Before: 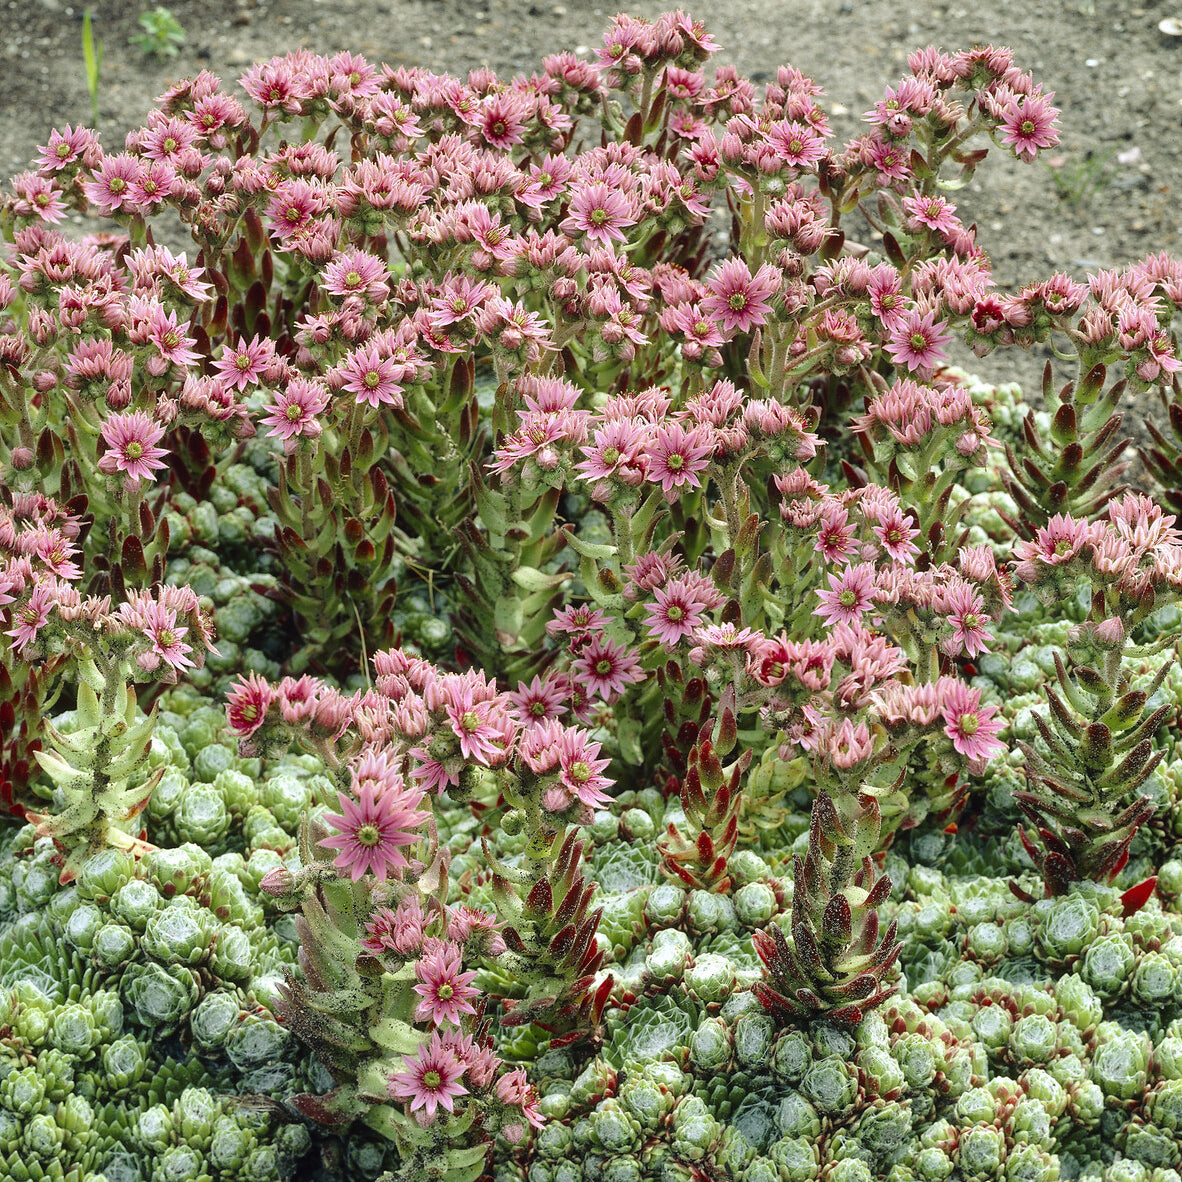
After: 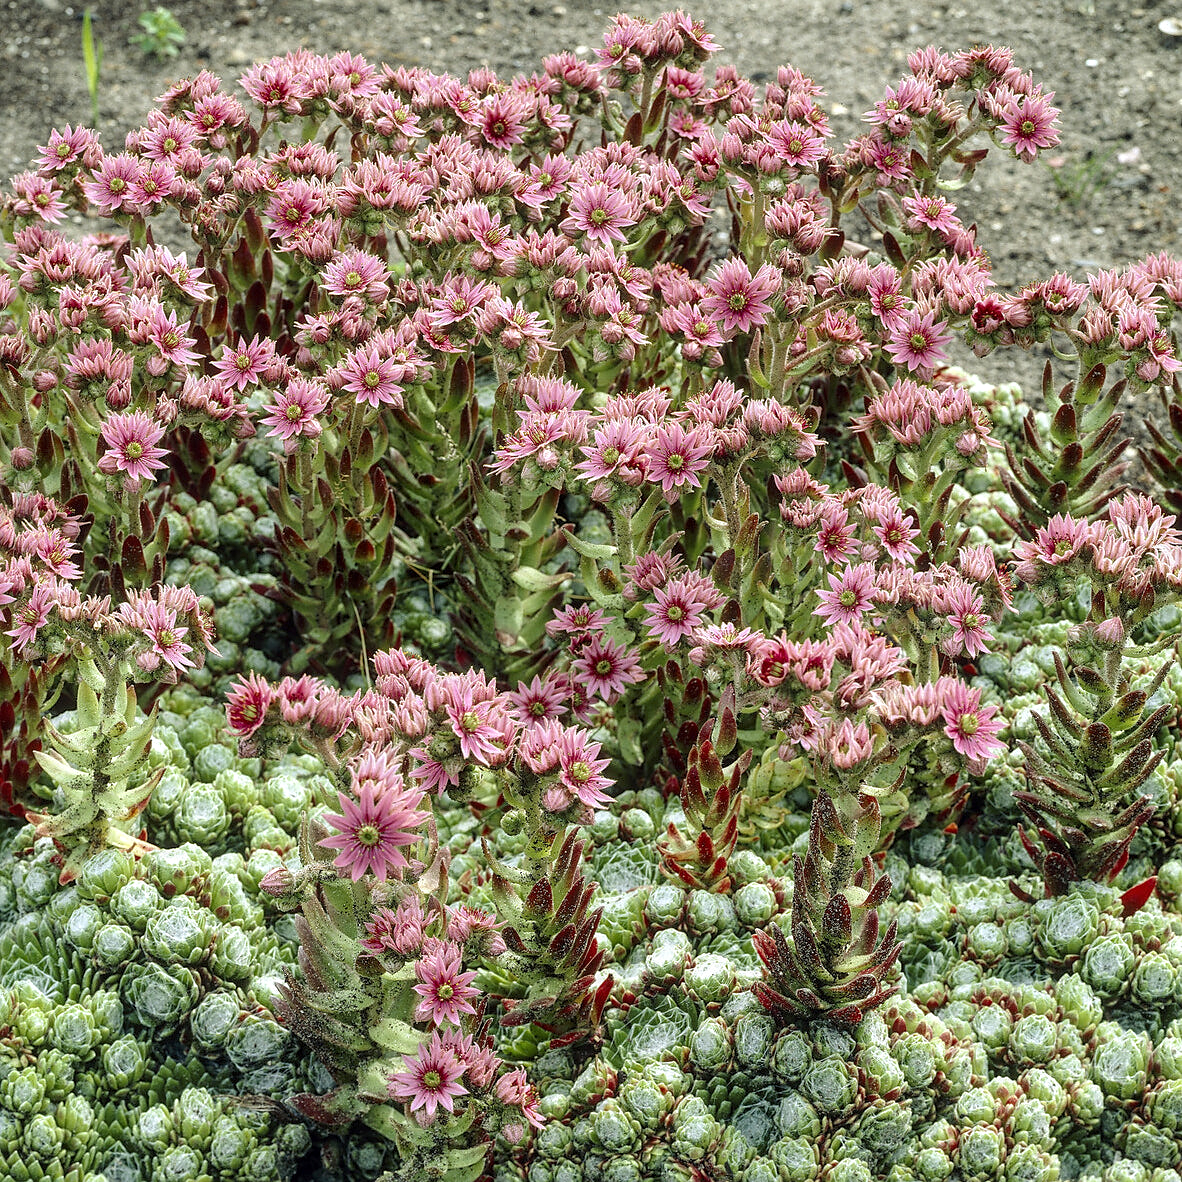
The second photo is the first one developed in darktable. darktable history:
sharpen: radius 1.559, amount 0.373, threshold 1.271
local contrast: on, module defaults
